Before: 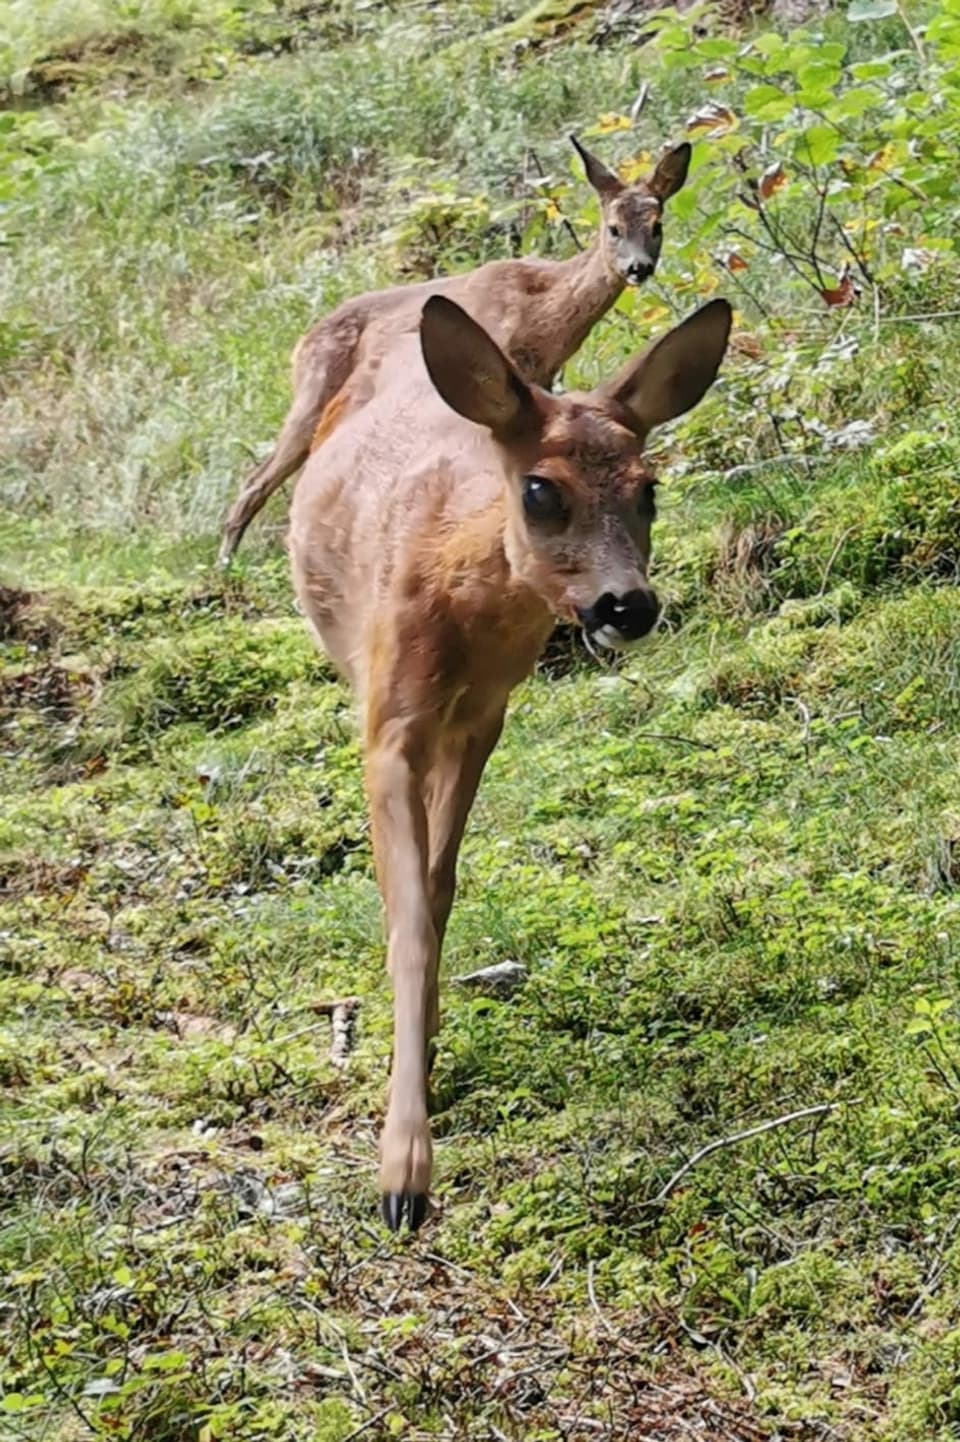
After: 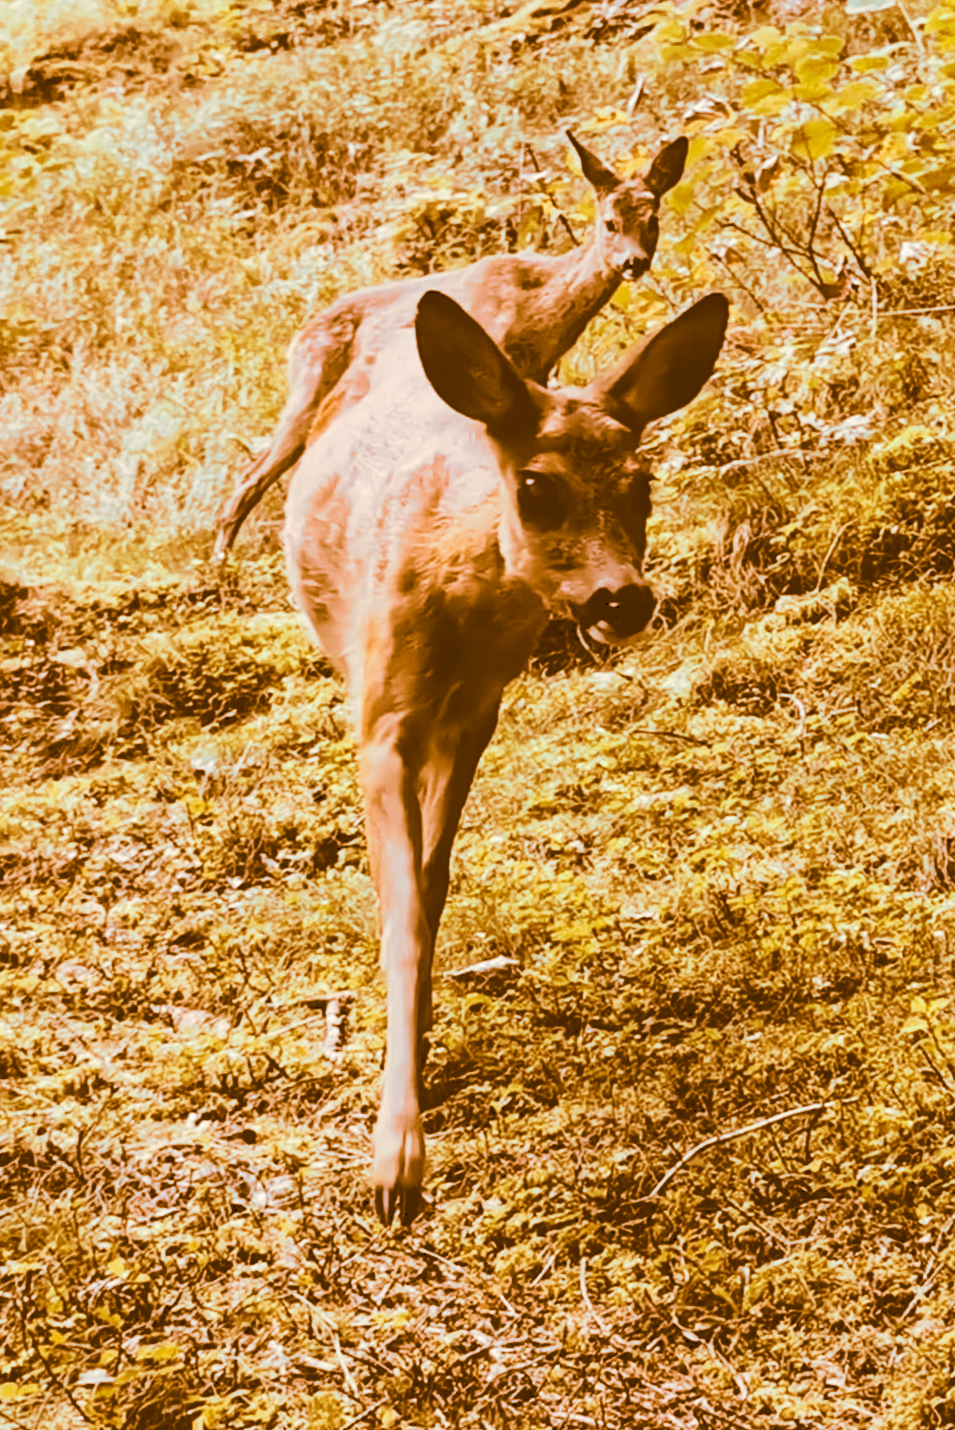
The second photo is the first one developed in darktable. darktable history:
tone curve: curves: ch0 [(0, 0) (0.003, 0.174) (0.011, 0.178) (0.025, 0.182) (0.044, 0.185) (0.069, 0.191) (0.1, 0.194) (0.136, 0.199) (0.177, 0.219) (0.224, 0.246) (0.277, 0.284) (0.335, 0.35) (0.399, 0.43) (0.468, 0.539) (0.543, 0.637) (0.623, 0.711) (0.709, 0.799) (0.801, 0.865) (0.898, 0.914) (1, 1)], preserve colors none
split-toning: shadows › hue 26°, shadows › saturation 0.92, highlights › hue 40°, highlights › saturation 0.92, balance -63, compress 0%
rotate and perspective: rotation 0.192°, lens shift (horizontal) -0.015, crop left 0.005, crop right 0.996, crop top 0.006, crop bottom 0.99
